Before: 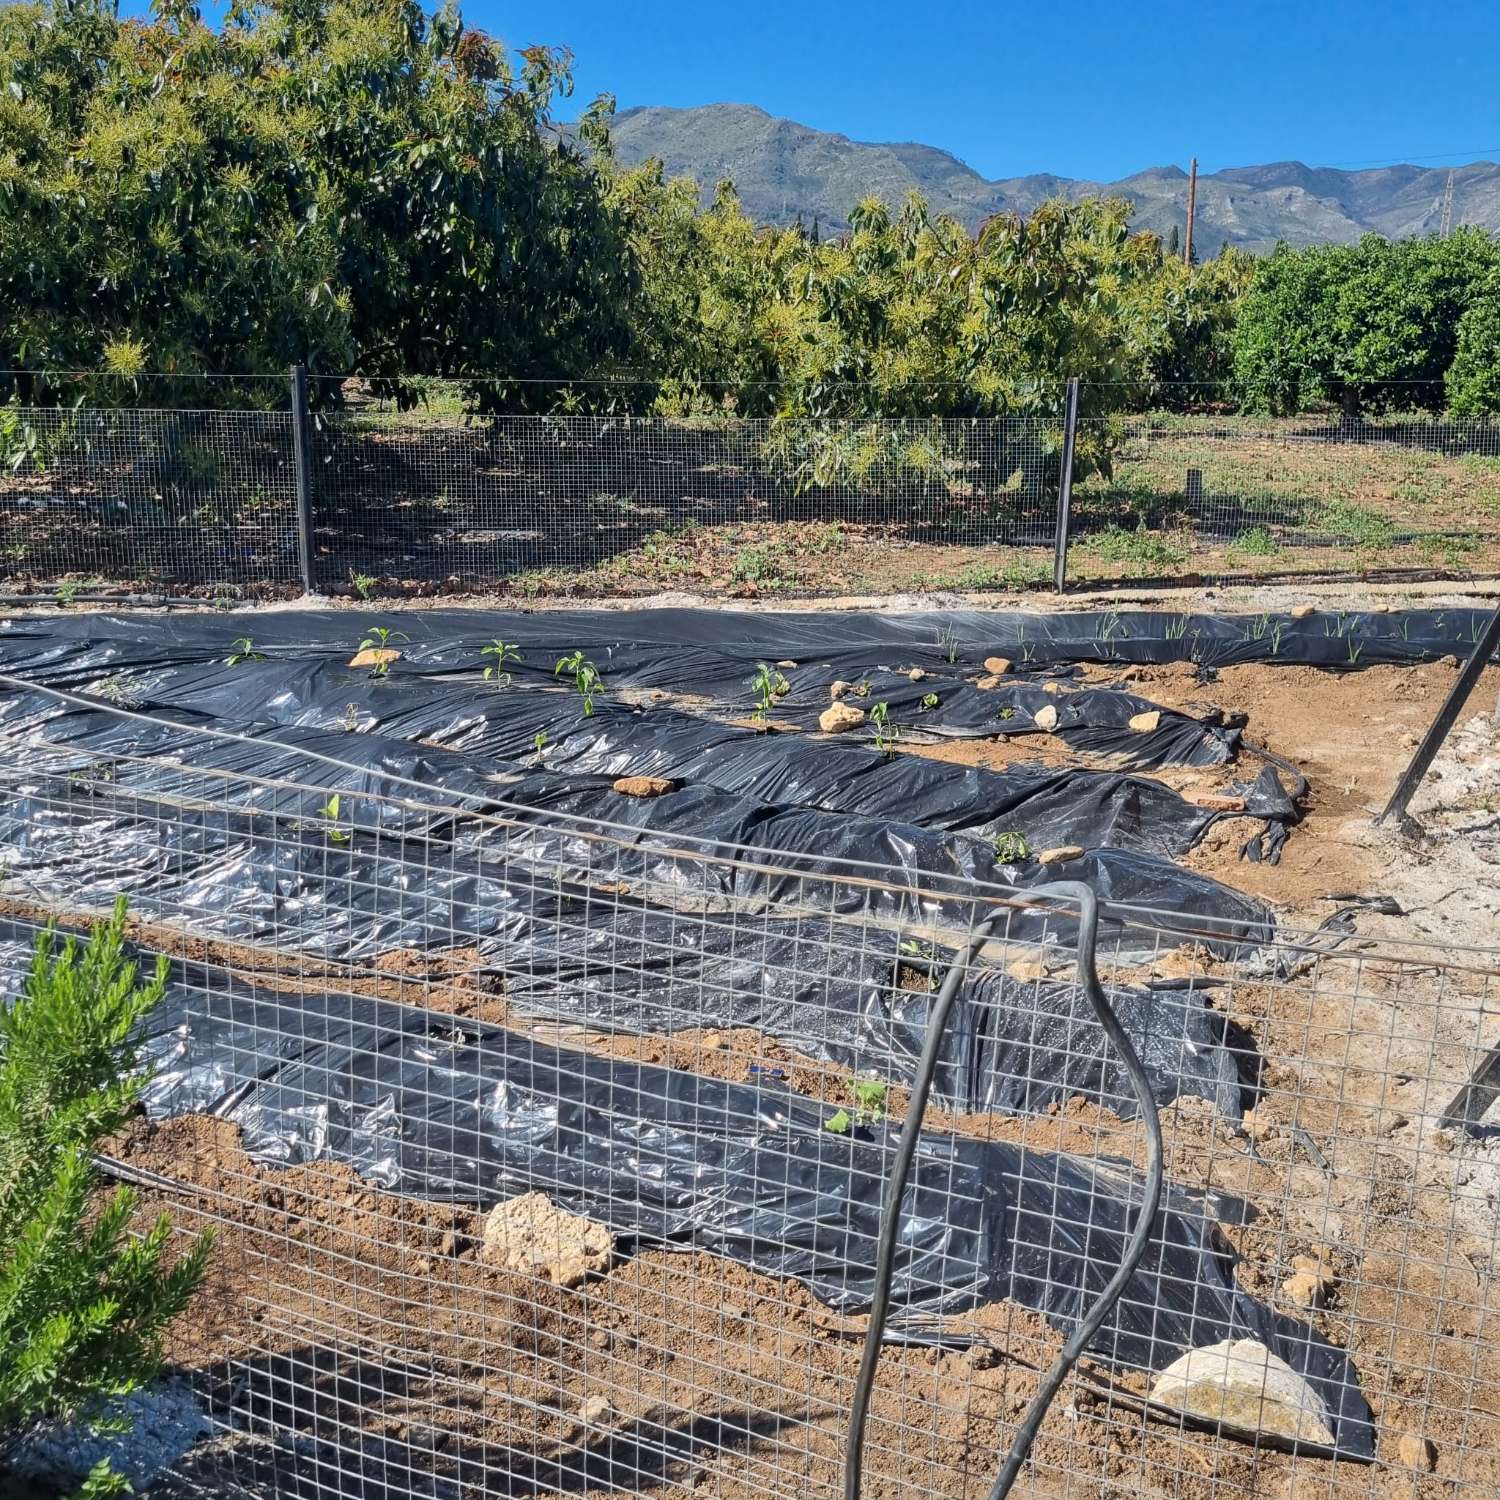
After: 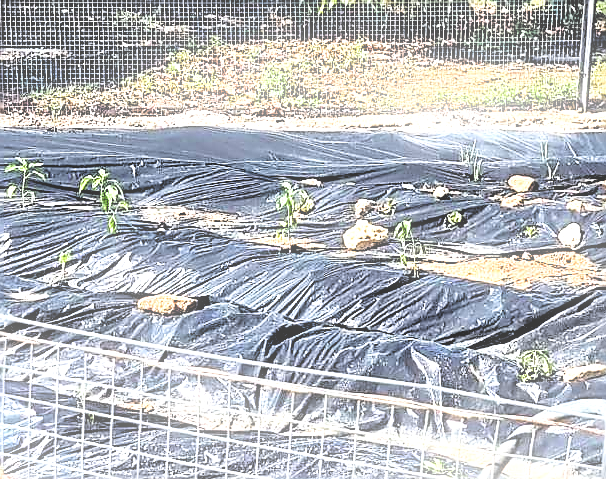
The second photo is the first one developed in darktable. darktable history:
sharpen: radius 1.4, amount 1.25, threshold 0.7
crop: left 31.751%, top 32.172%, right 27.8%, bottom 35.83%
filmic rgb: black relative exposure -5 EV, hardness 2.88, contrast 1.4, highlights saturation mix -30%
exposure: exposure 2 EV, compensate exposure bias true, compensate highlight preservation false
bloom: size 5%, threshold 95%, strength 15%
tone equalizer: -8 EV -0.002 EV, -7 EV 0.005 EV, -6 EV -0.008 EV, -5 EV 0.007 EV, -4 EV -0.042 EV, -3 EV -0.233 EV, -2 EV -0.662 EV, -1 EV -0.983 EV, +0 EV -0.969 EV, smoothing diameter 2%, edges refinement/feathering 20, mask exposure compensation -1.57 EV, filter diffusion 5
levels: levels [0.129, 0.519, 0.867]
